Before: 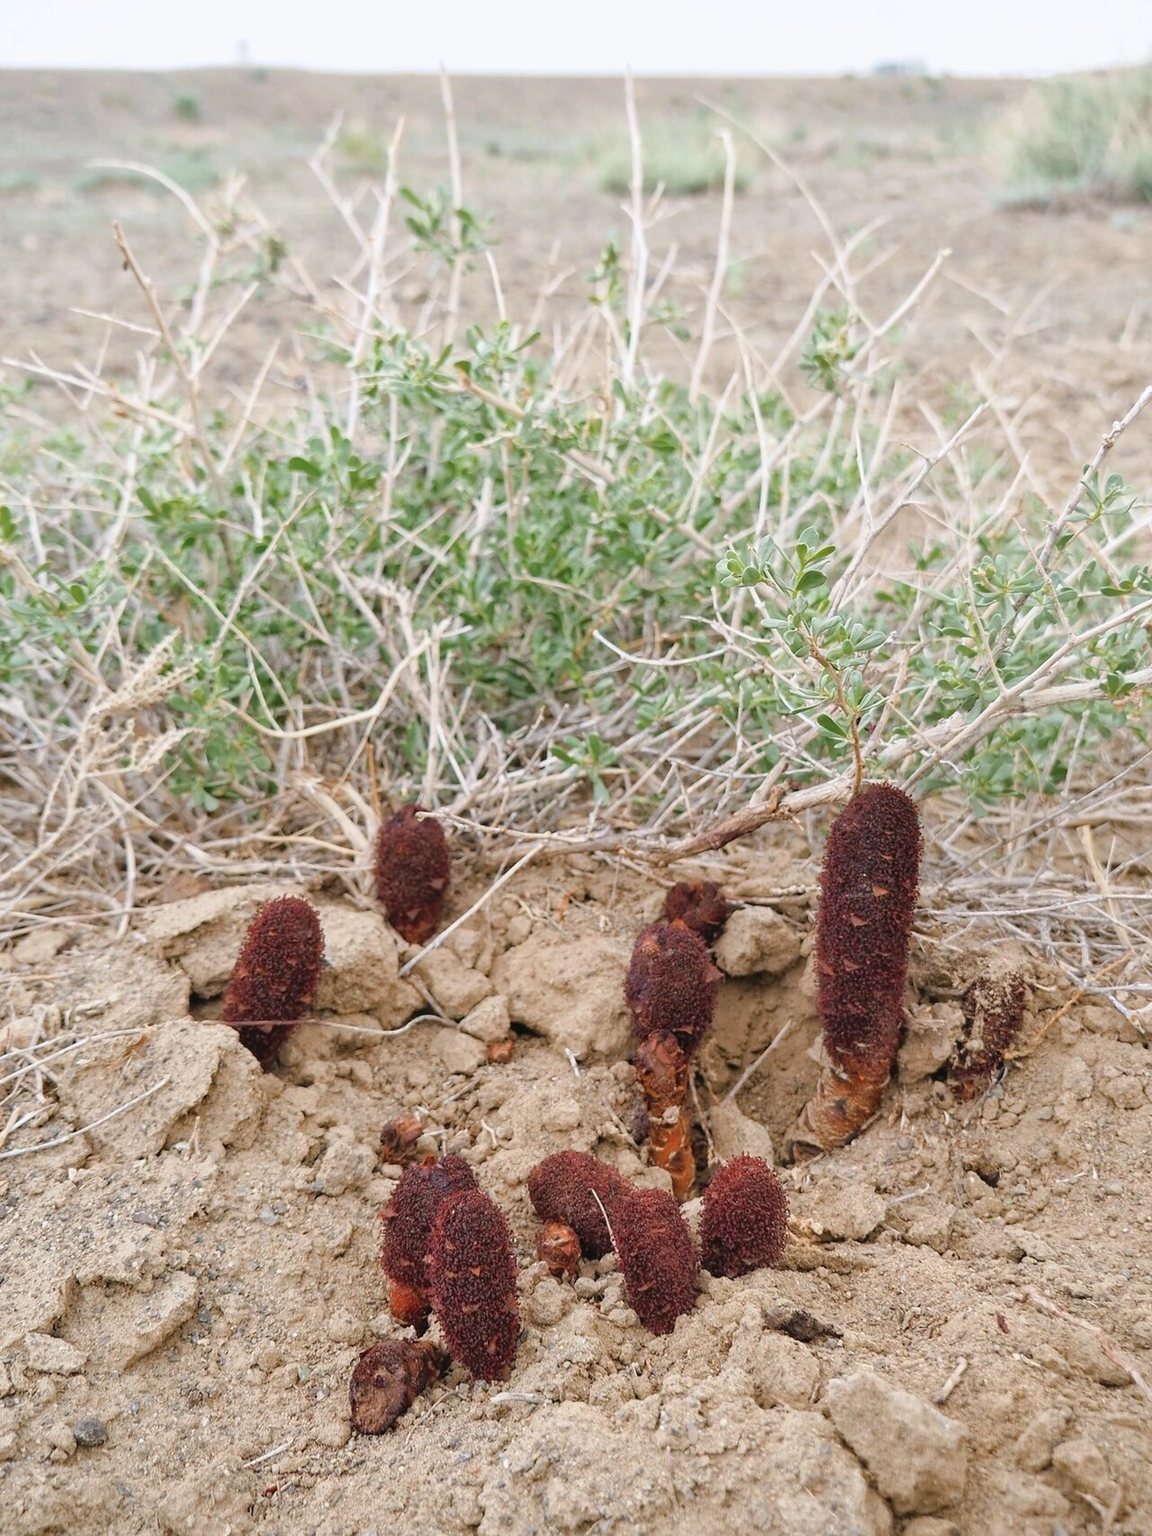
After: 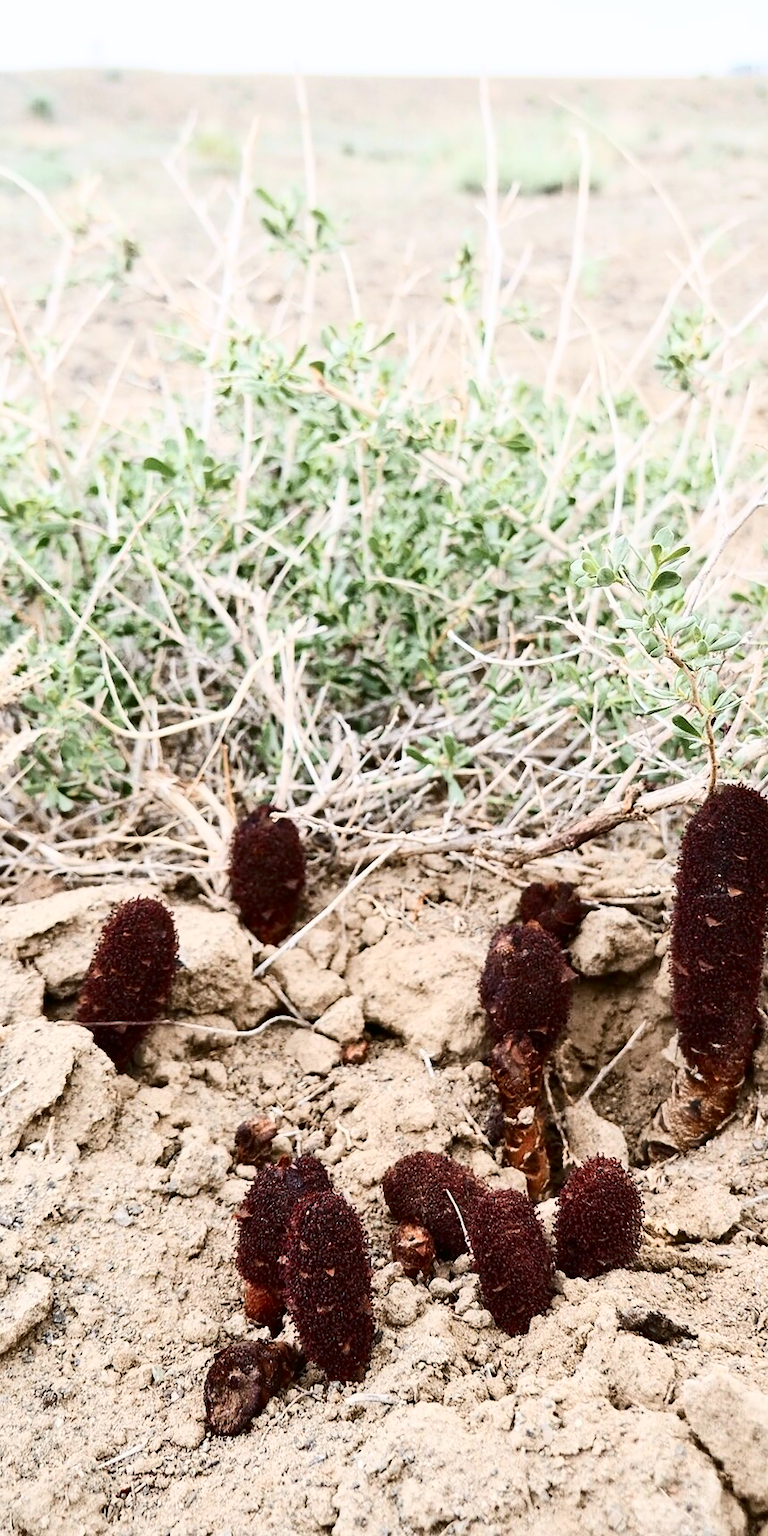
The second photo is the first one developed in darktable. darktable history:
contrast brightness saturation: contrast 0.501, saturation -0.102
crop and rotate: left 12.68%, right 20.652%
